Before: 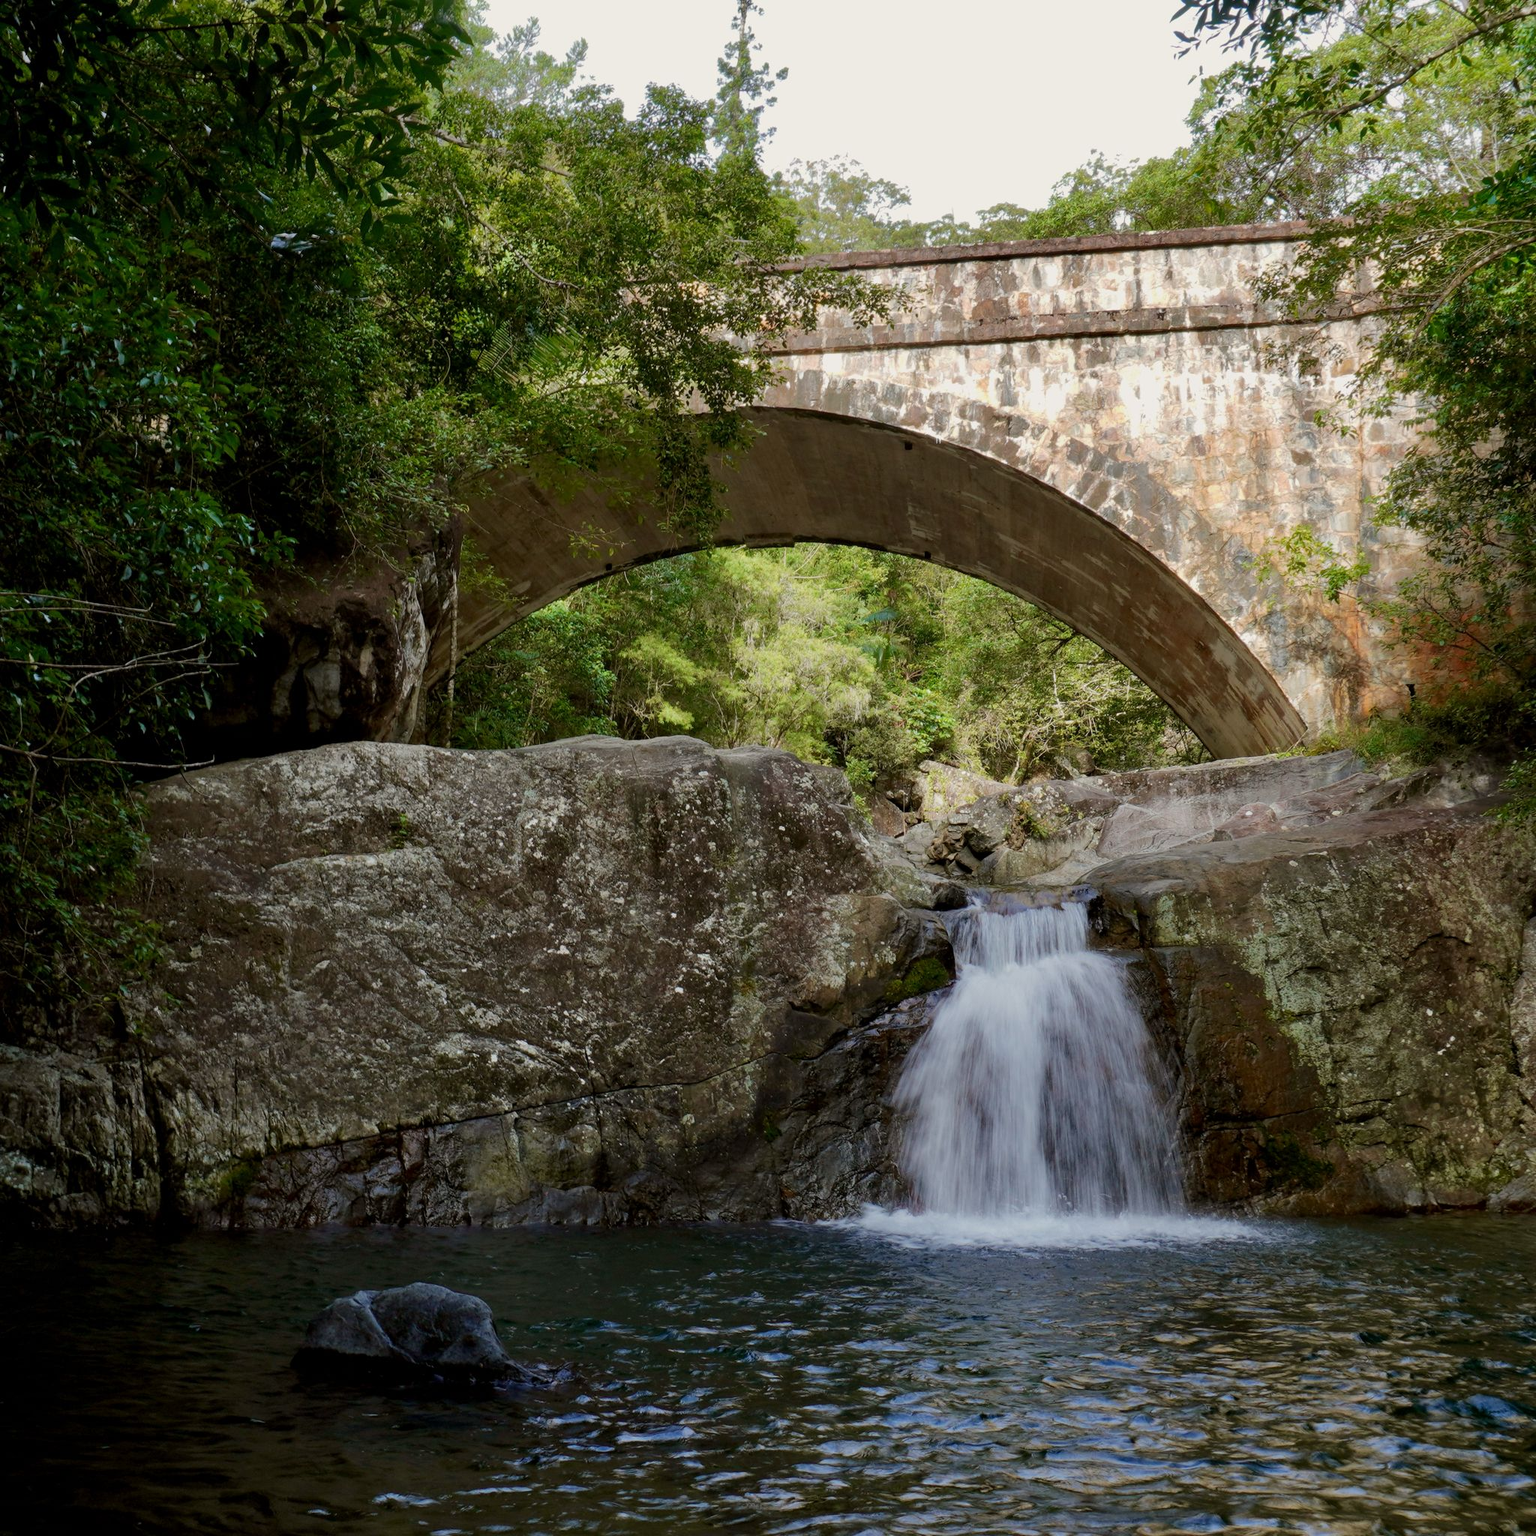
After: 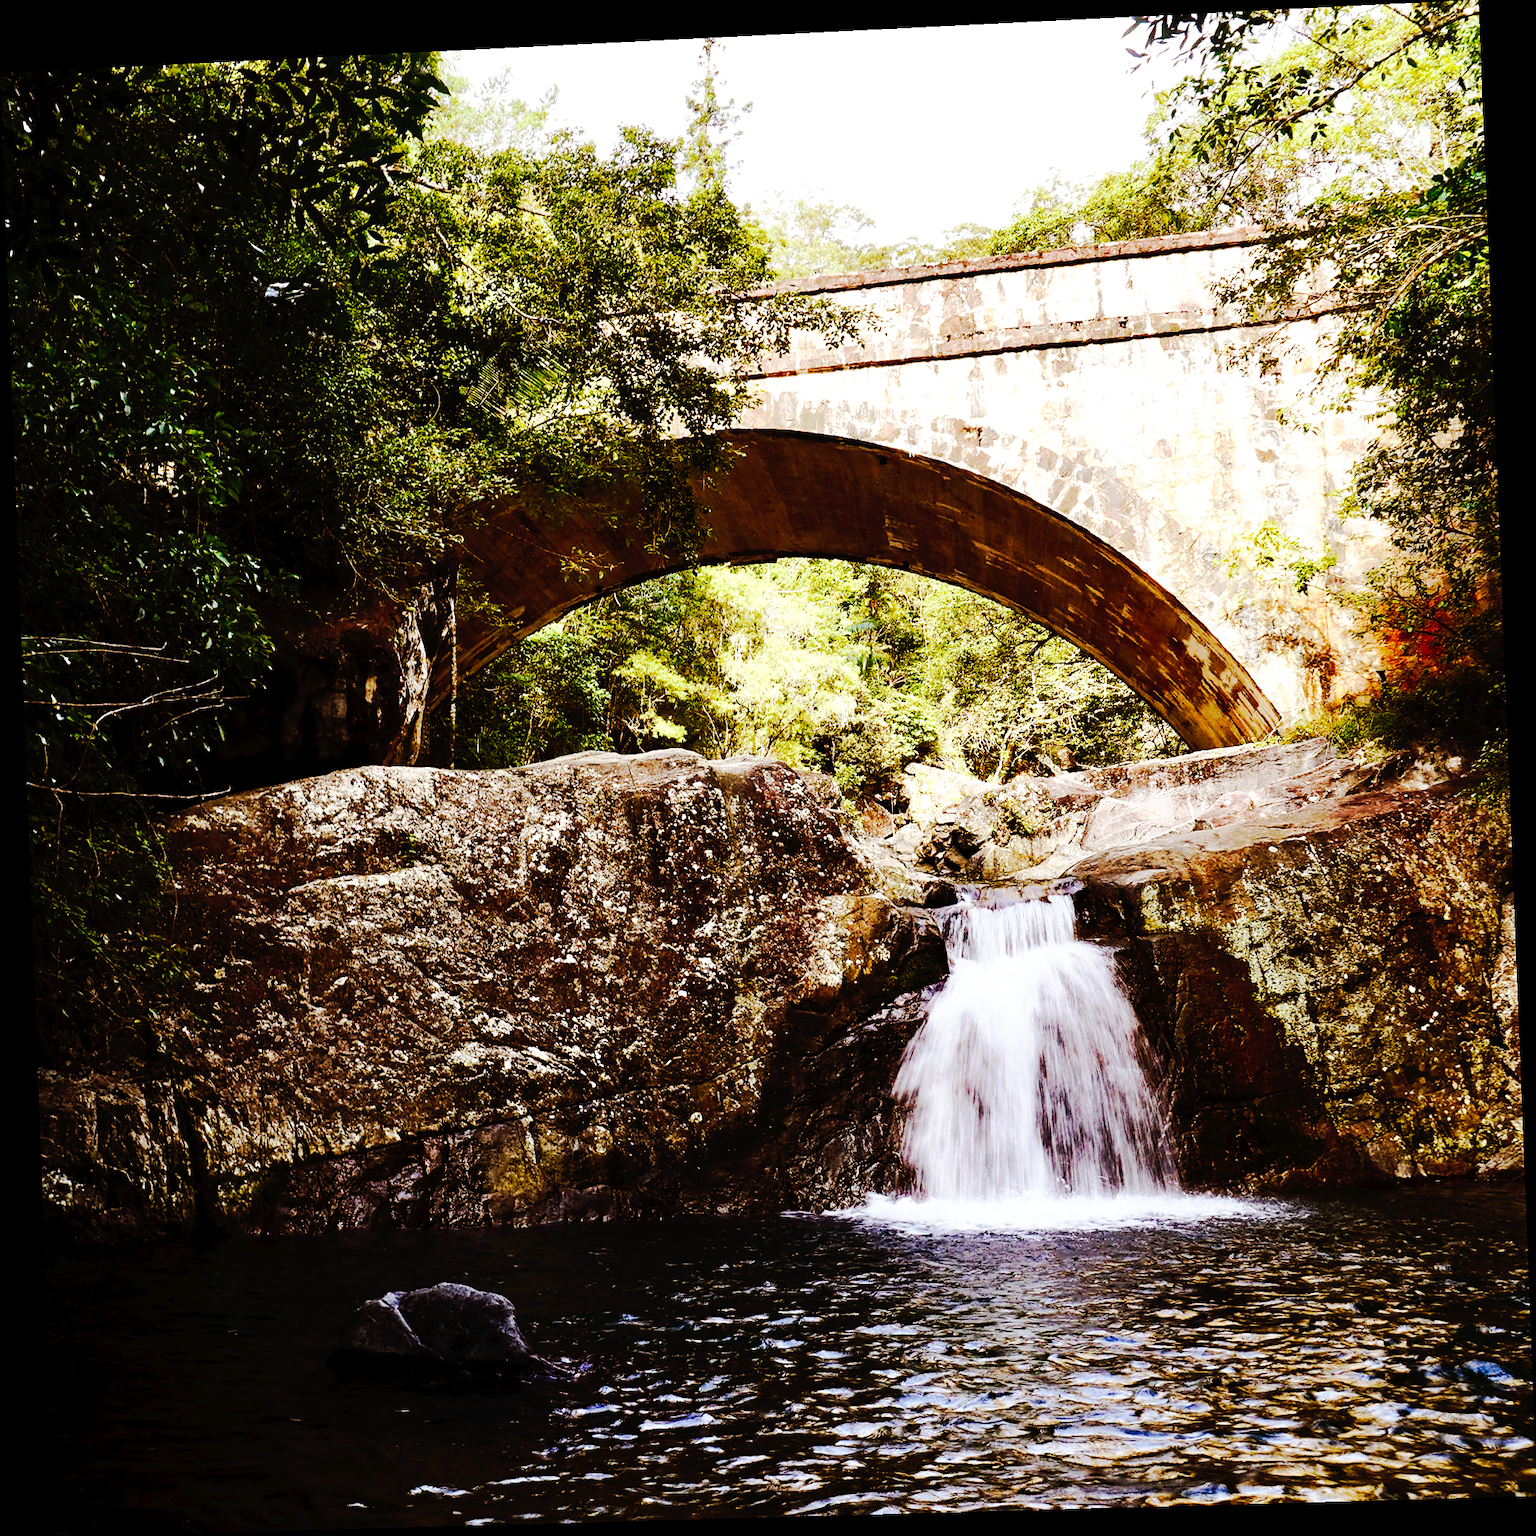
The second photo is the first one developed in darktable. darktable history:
rotate and perspective: rotation -2.22°, lens shift (horizontal) -0.022, automatic cropping off
base curve: curves: ch0 [(0, 0) (0.012, 0.01) (0.073, 0.168) (0.31, 0.711) (0.645, 0.957) (1, 1)], preserve colors none
rgb levels: mode RGB, independent channels, levels [[0, 0.5, 1], [0, 0.521, 1], [0, 0.536, 1]]
tone curve: curves: ch0 [(0, 0) (0.003, 0.015) (0.011, 0.019) (0.025, 0.025) (0.044, 0.039) (0.069, 0.053) (0.1, 0.076) (0.136, 0.107) (0.177, 0.143) (0.224, 0.19) (0.277, 0.253) (0.335, 0.32) (0.399, 0.412) (0.468, 0.524) (0.543, 0.668) (0.623, 0.717) (0.709, 0.769) (0.801, 0.82) (0.898, 0.865) (1, 1)], preserve colors none
sharpen: radius 1.864, amount 0.398, threshold 1.271
tone equalizer: -8 EV -1.08 EV, -7 EV -1.01 EV, -6 EV -0.867 EV, -5 EV -0.578 EV, -3 EV 0.578 EV, -2 EV 0.867 EV, -1 EV 1.01 EV, +0 EV 1.08 EV, edges refinement/feathering 500, mask exposure compensation -1.57 EV, preserve details no
